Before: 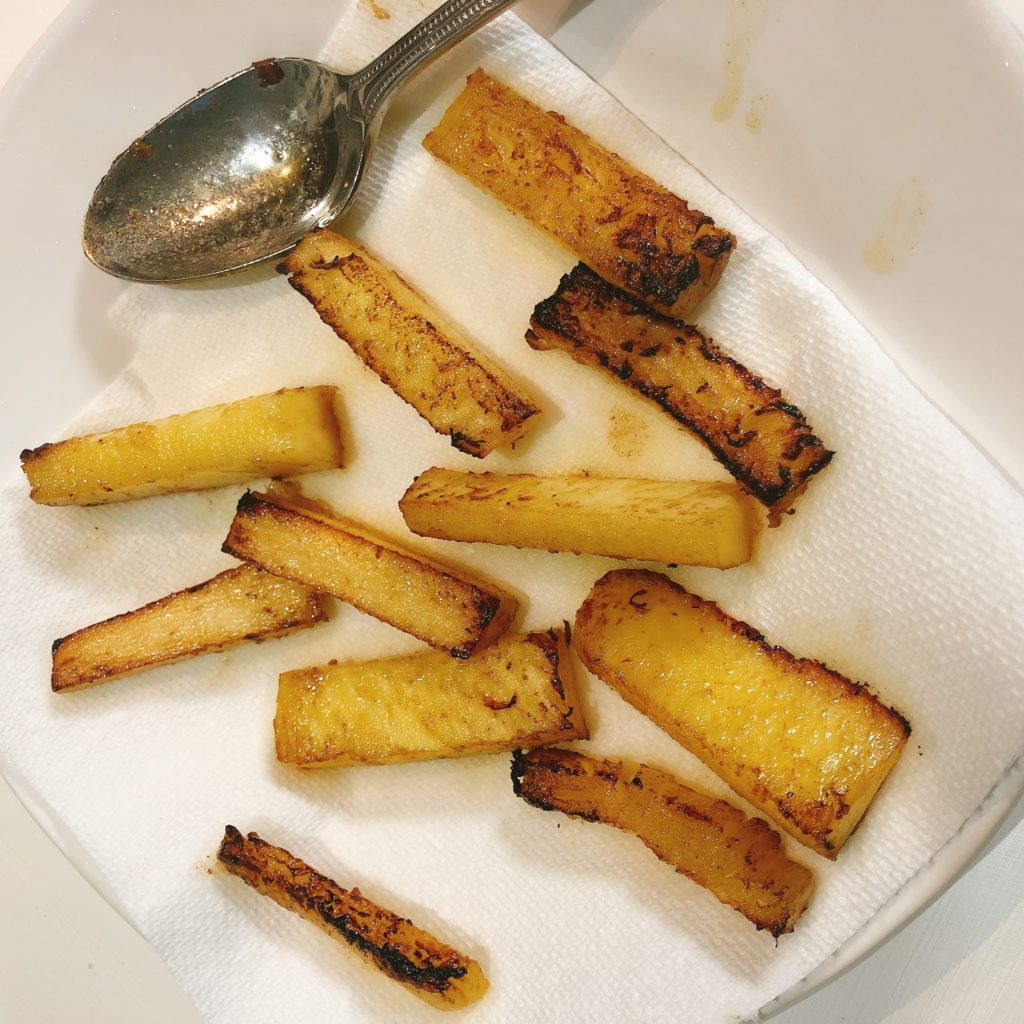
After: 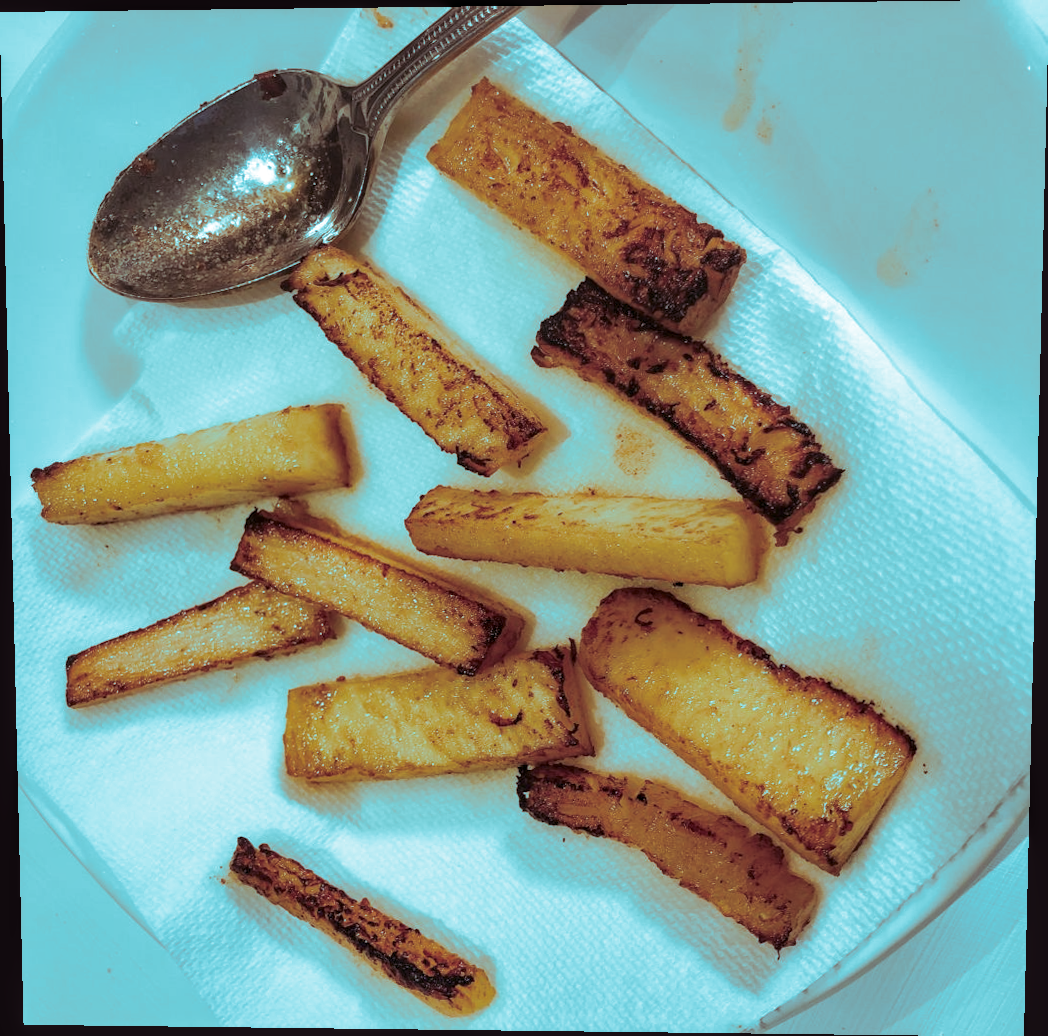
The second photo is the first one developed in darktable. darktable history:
rotate and perspective: lens shift (vertical) 0.048, lens shift (horizontal) -0.024, automatic cropping off
split-toning: shadows › hue 327.6°, highlights › hue 198°, highlights › saturation 0.55, balance -21.25, compress 0%
local contrast: on, module defaults
color correction: highlights a* -11.71, highlights b* -15.58
